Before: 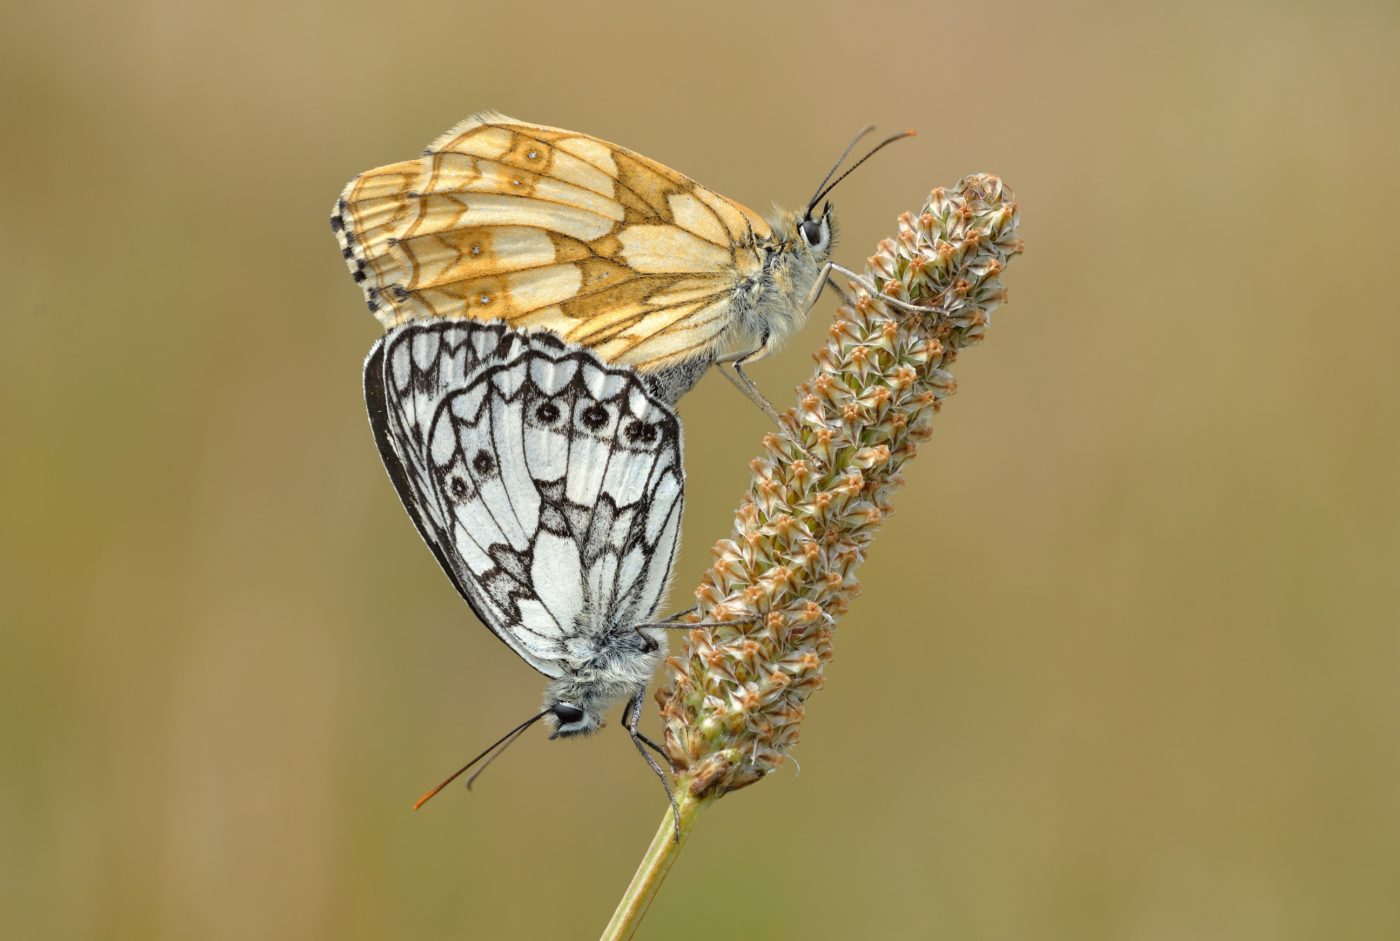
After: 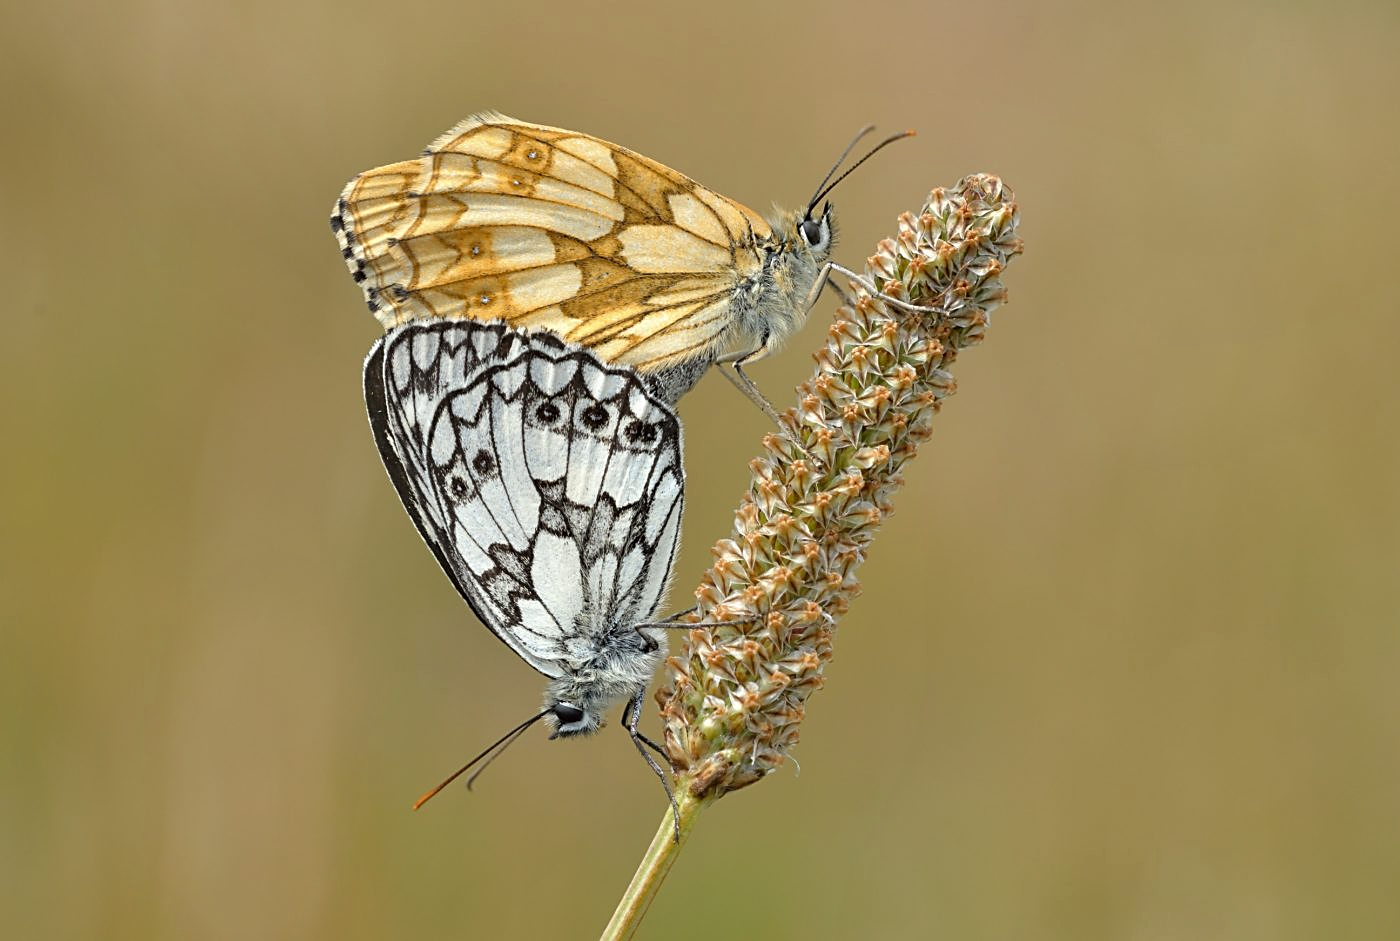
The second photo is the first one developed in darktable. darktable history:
sharpen: on, module defaults
shadows and highlights: shadows 59.81, soften with gaussian
